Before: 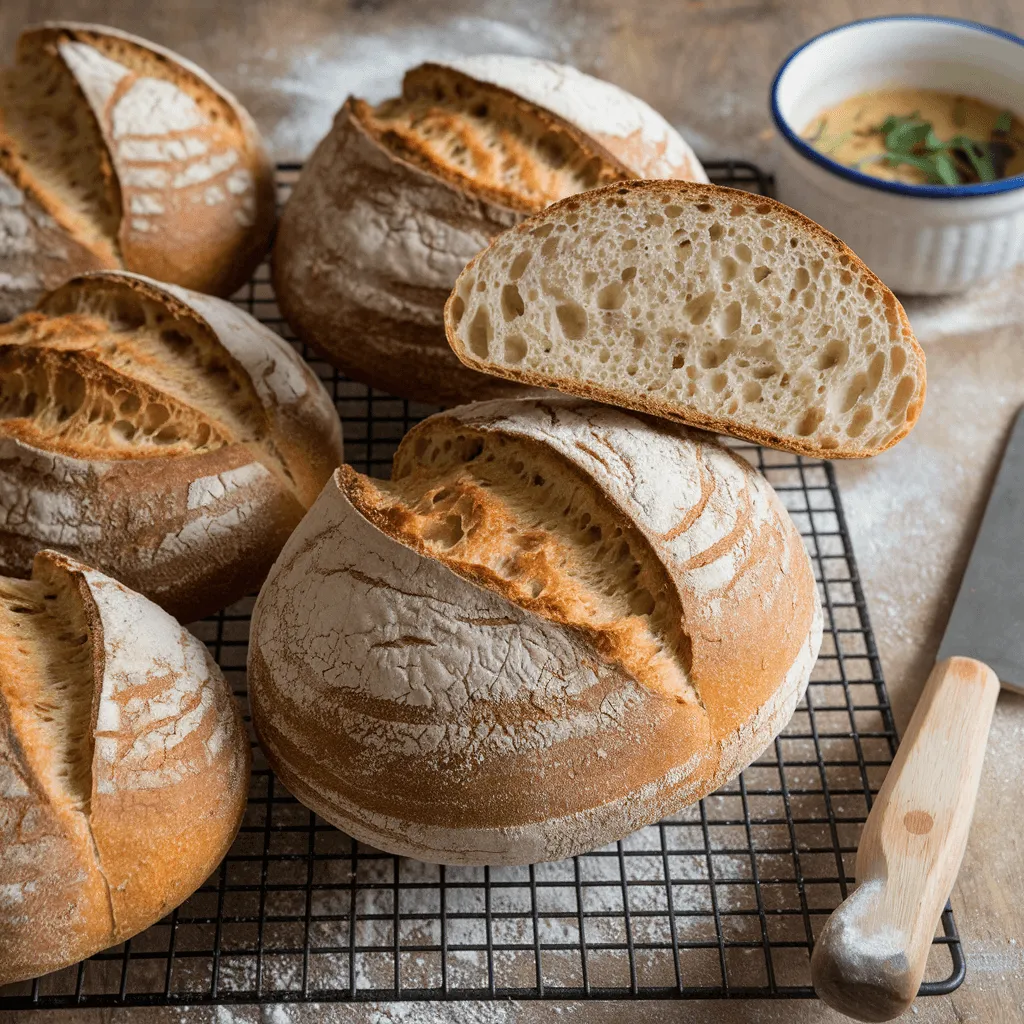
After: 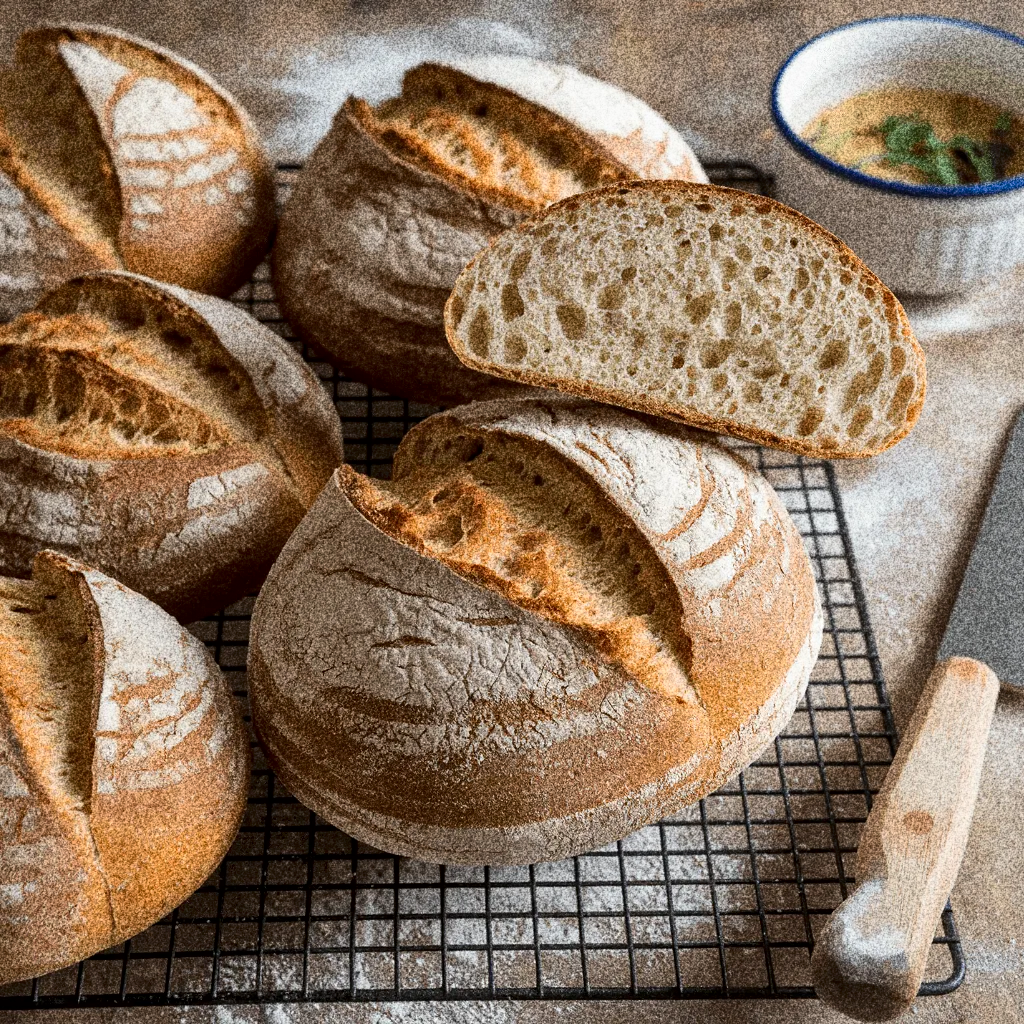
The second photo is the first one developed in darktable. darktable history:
grain: coarseness 30.02 ISO, strength 100%
local contrast: mode bilateral grid, contrast 20, coarseness 50, detail 140%, midtone range 0.2
